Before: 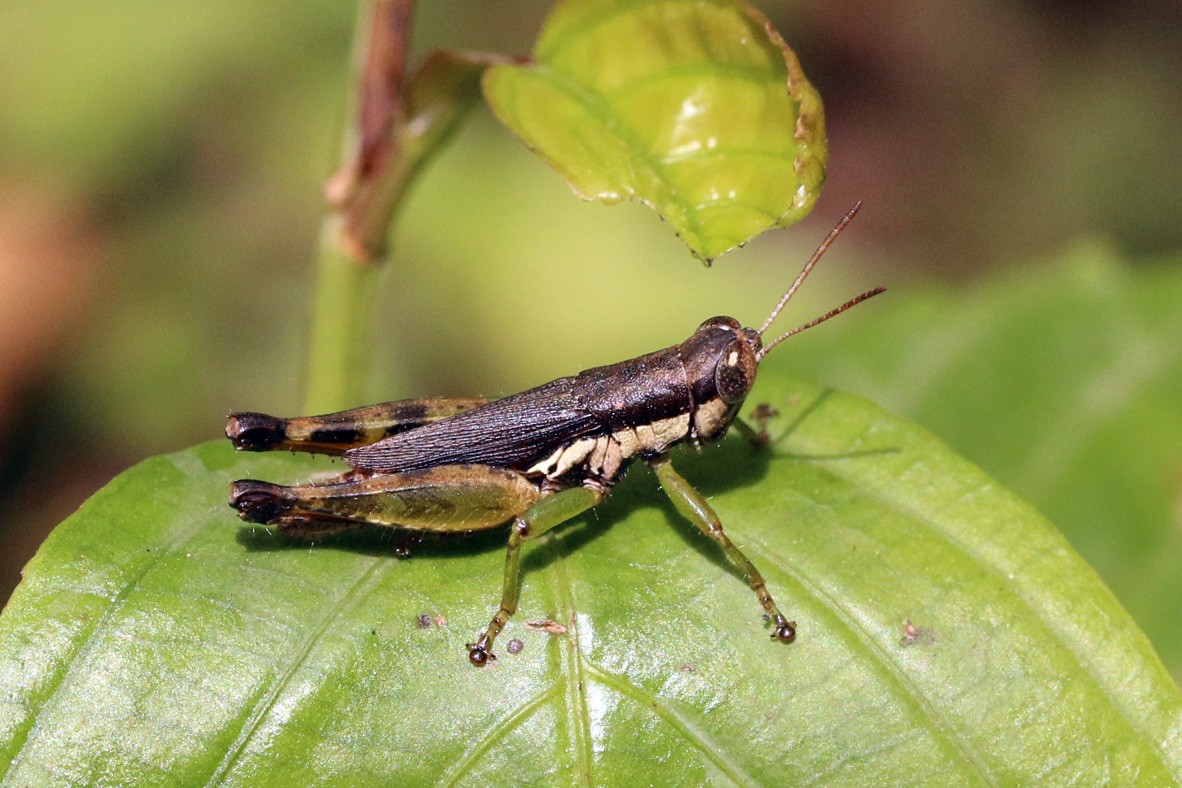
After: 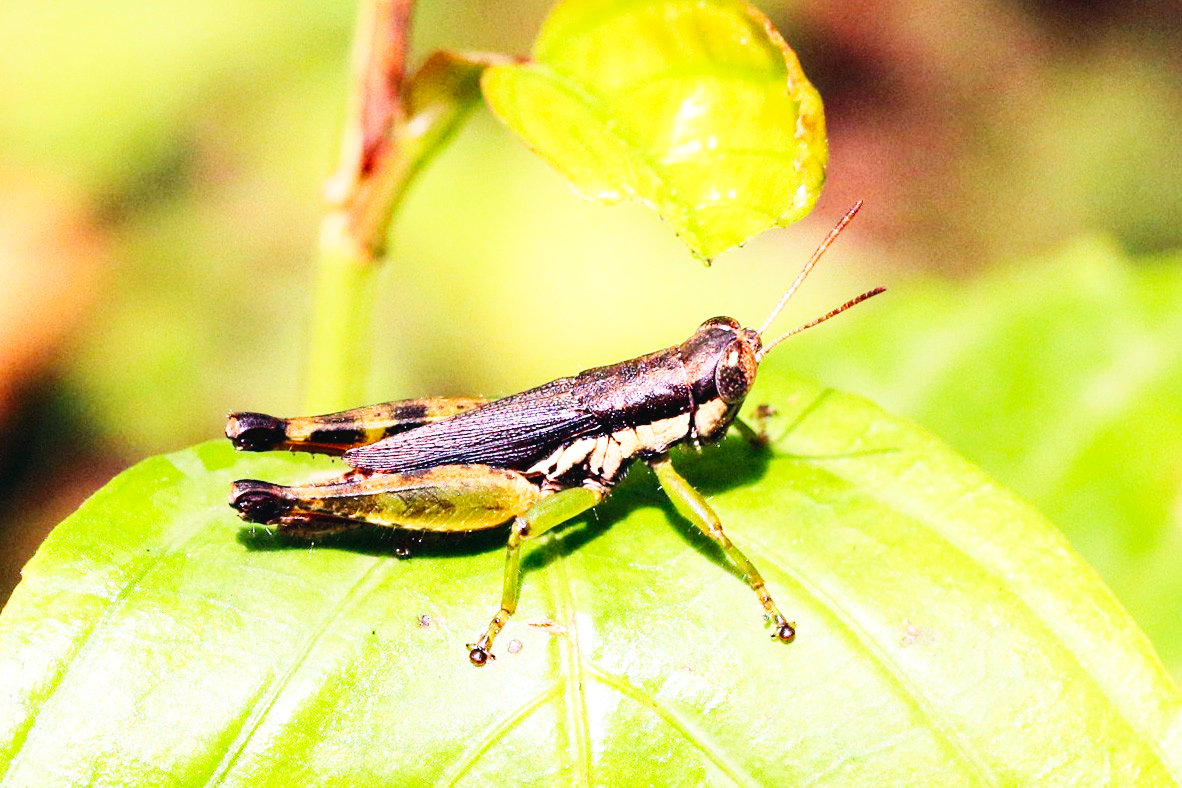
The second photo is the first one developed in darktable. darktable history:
base curve: curves: ch0 [(0, 0.003) (0.001, 0.002) (0.006, 0.004) (0.02, 0.022) (0.048, 0.086) (0.094, 0.234) (0.162, 0.431) (0.258, 0.629) (0.385, 0.8) (0.548, 0.918) (0.751, 0.988) (1, 1)], preserve colors none
contrast brightness saturation: contrast 0.199, brightness 0.157, saturation 0.224
